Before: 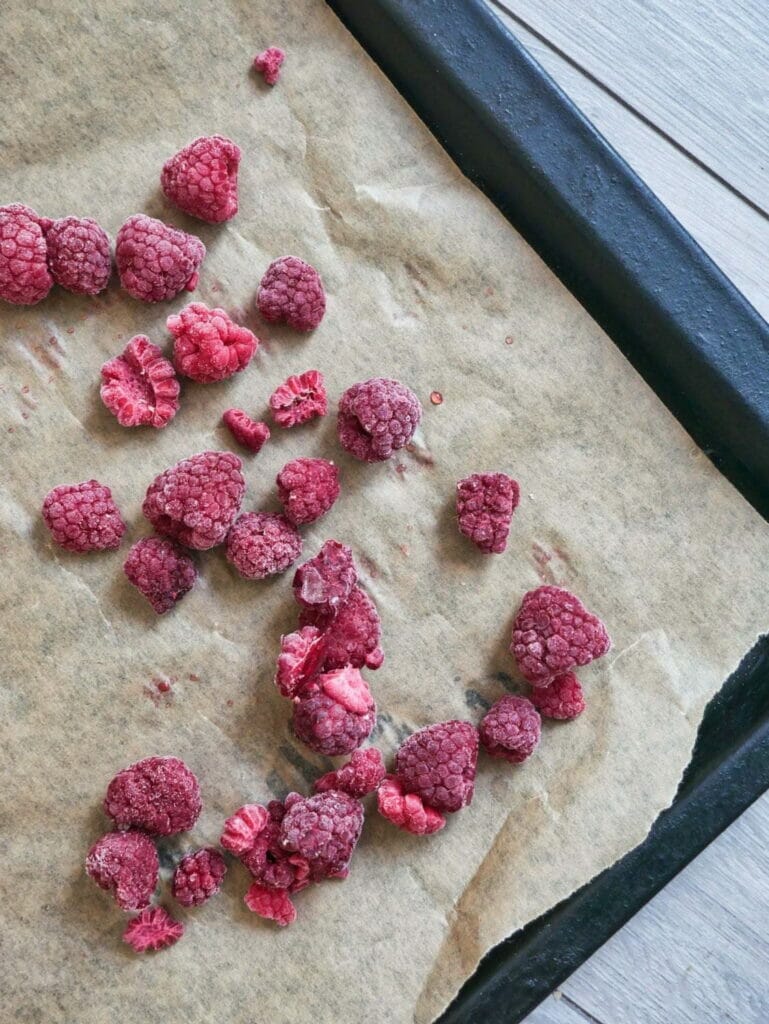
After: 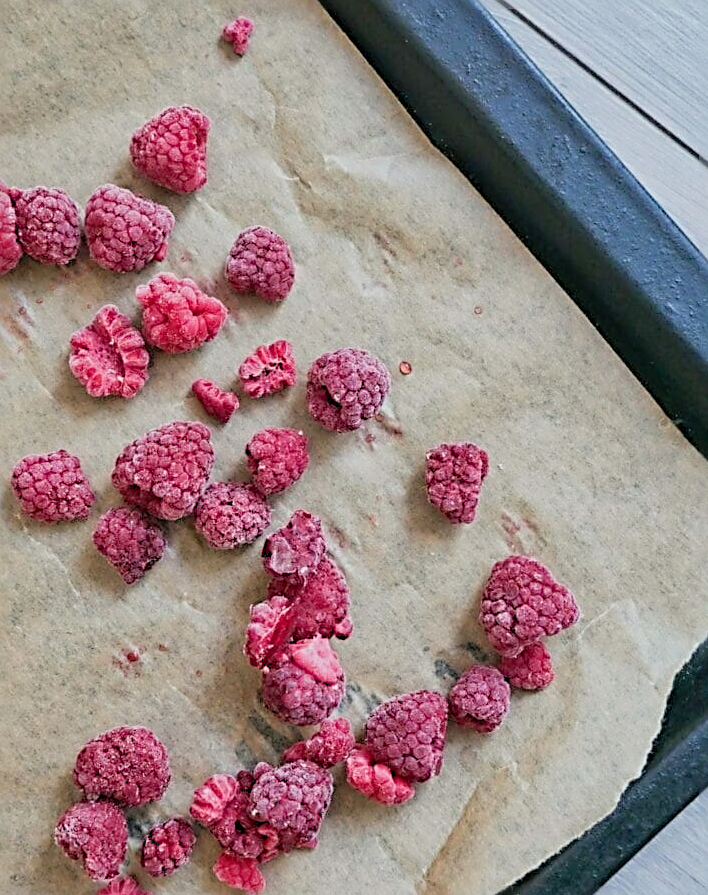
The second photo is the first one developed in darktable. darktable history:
crop: left 4.13%, top 3%, right 3.68%, bottom 9.53%
levels: levels [0, 0.467, 1]
sharpen: radius 3.56, amount 0.927, threshold 2
filmic rgb: hardness 4.17, contrast 0.84, color science v6 (2022)
